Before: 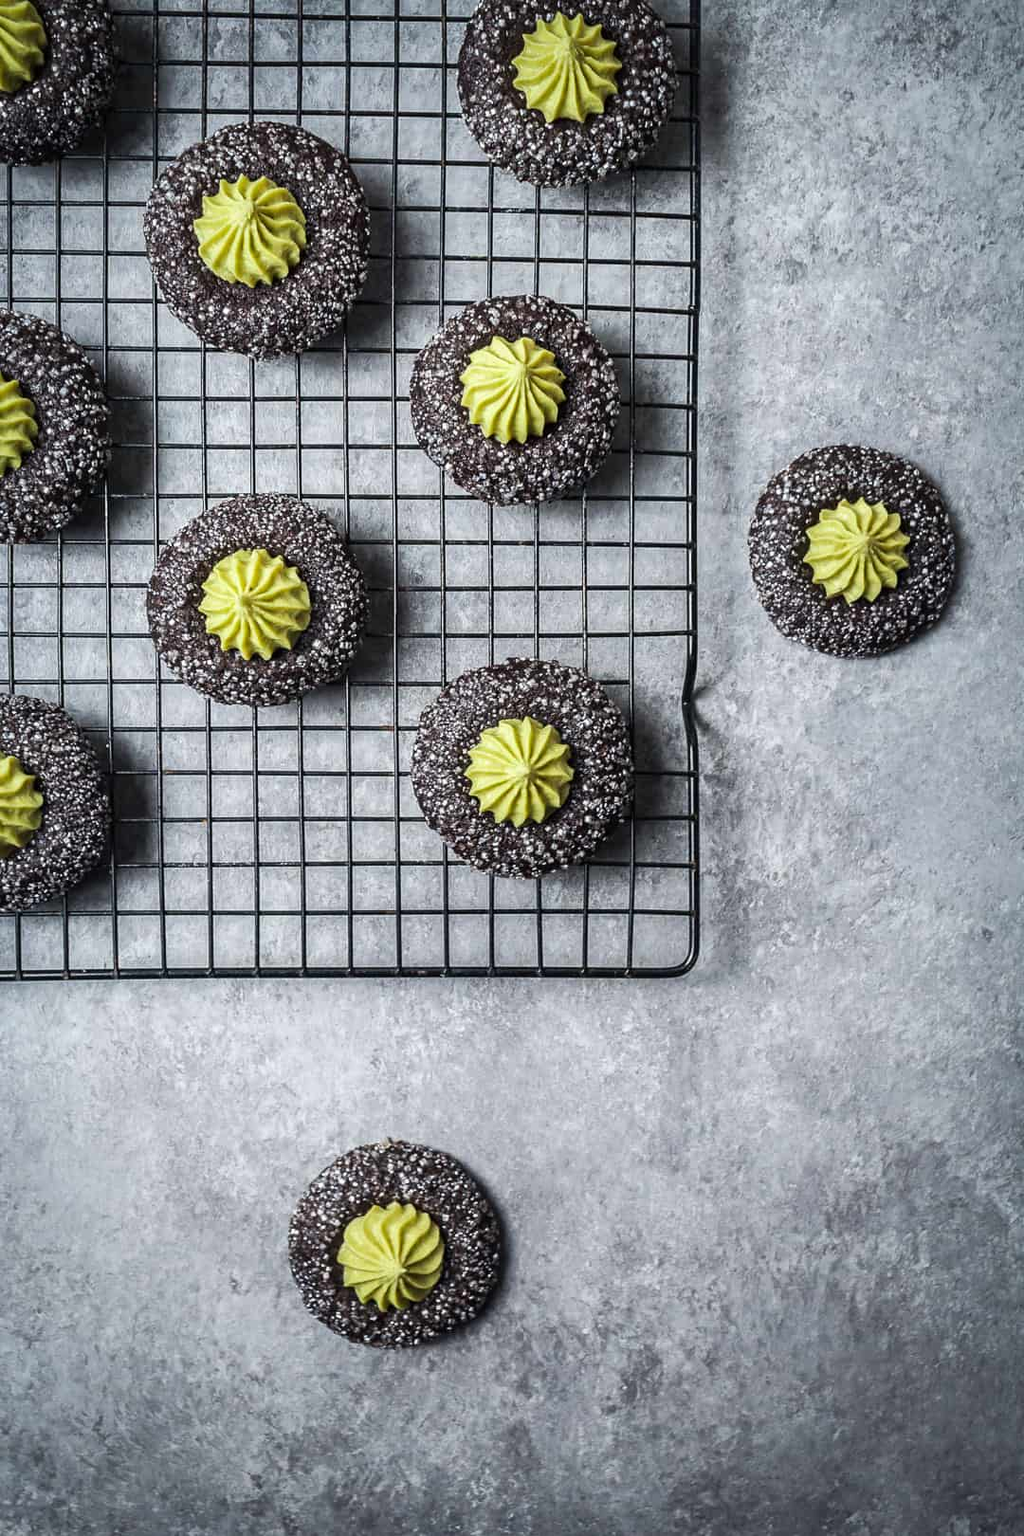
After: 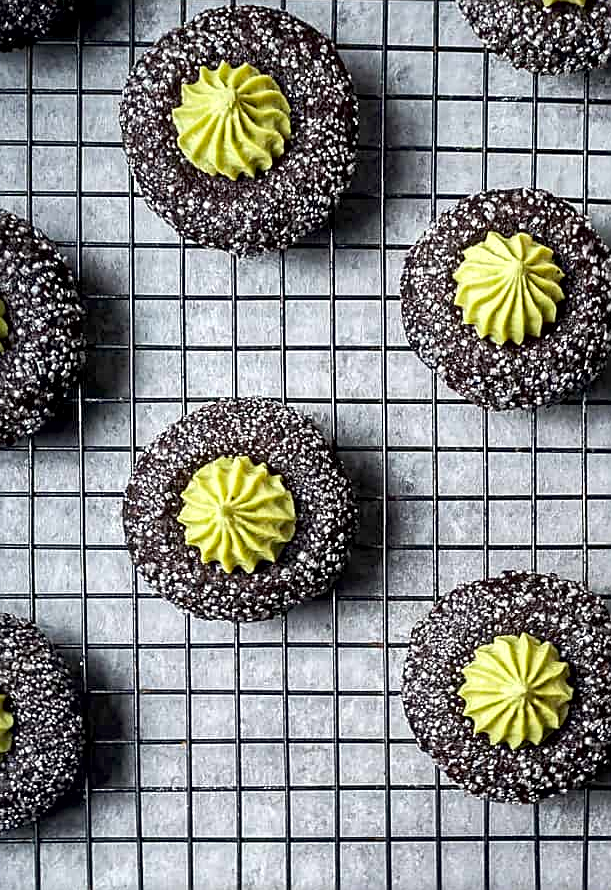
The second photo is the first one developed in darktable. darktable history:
crop and rotate: left 3.039%, top 7.647%, right 40.297%, bottom 37.372%
local contrast: mode bilateral grid, contrast 20, coarseness 49, detail 120%, midtone range 0.2
exposure: black level correction 0.007, exposure 0.157 EV, compensate highlight preservation false
sharpen: on, module defaults
